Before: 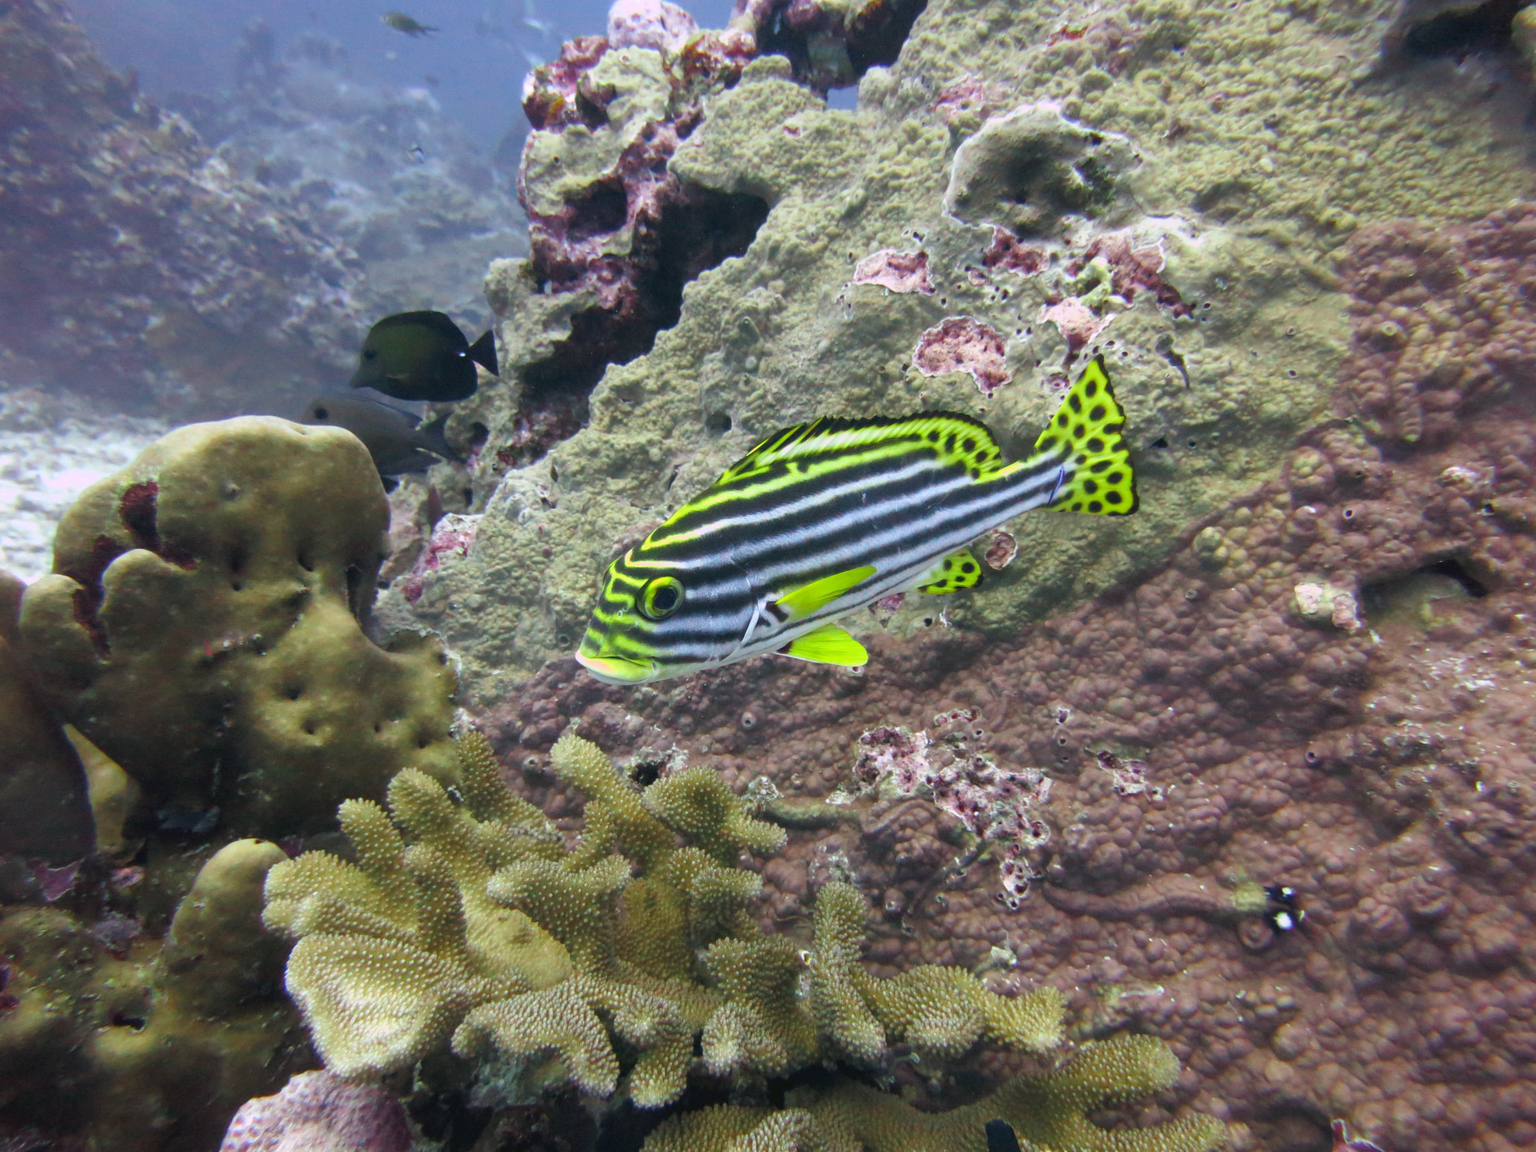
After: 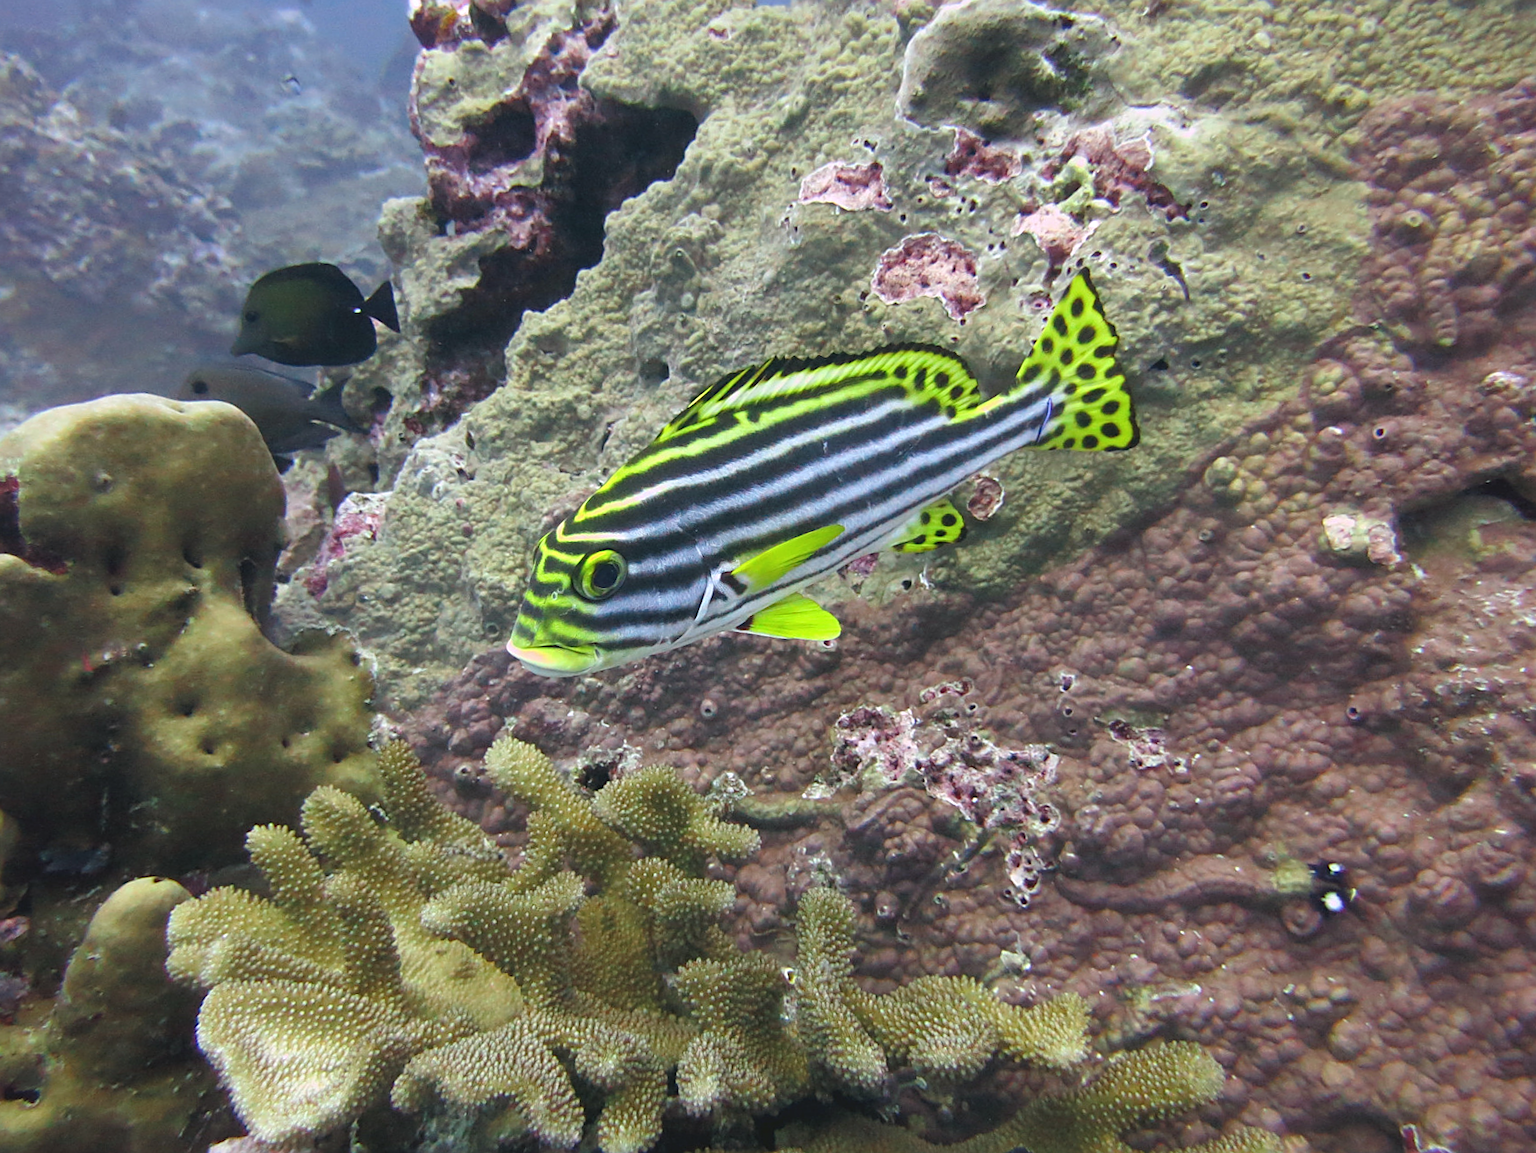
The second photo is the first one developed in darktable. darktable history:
sharpen: on, module defaults
tone equalizer: edges refinement/feathering 500, mask exposure compensation -1.57 EV, preserve details guided filter
crop and rotate: angle 3.36°, left 5.813%, top 5.706%
exposure: black level correction -0.004, exposure 0.048 EV, compensate highlight preservation false
